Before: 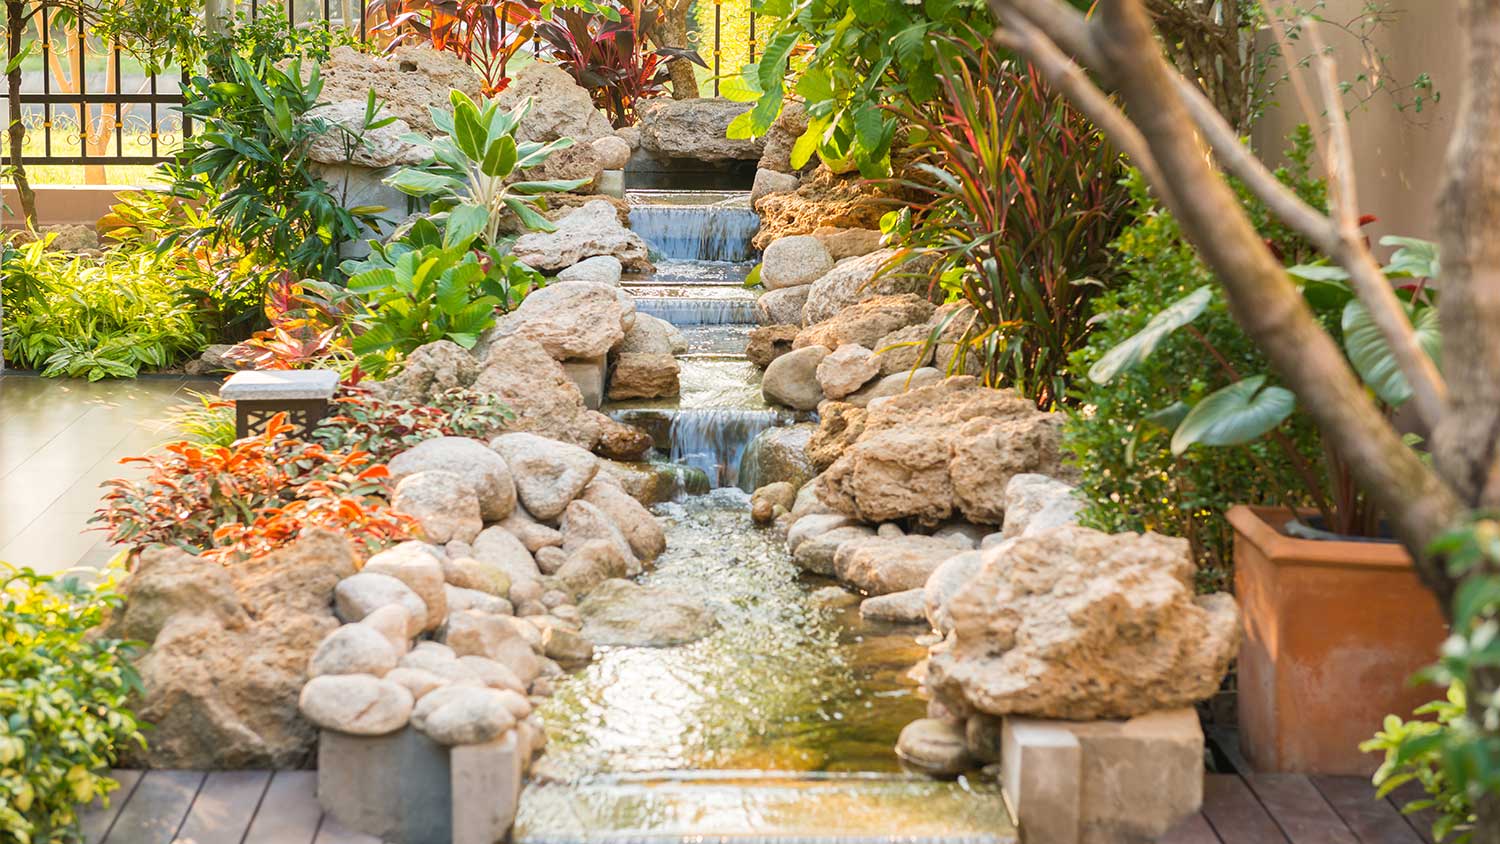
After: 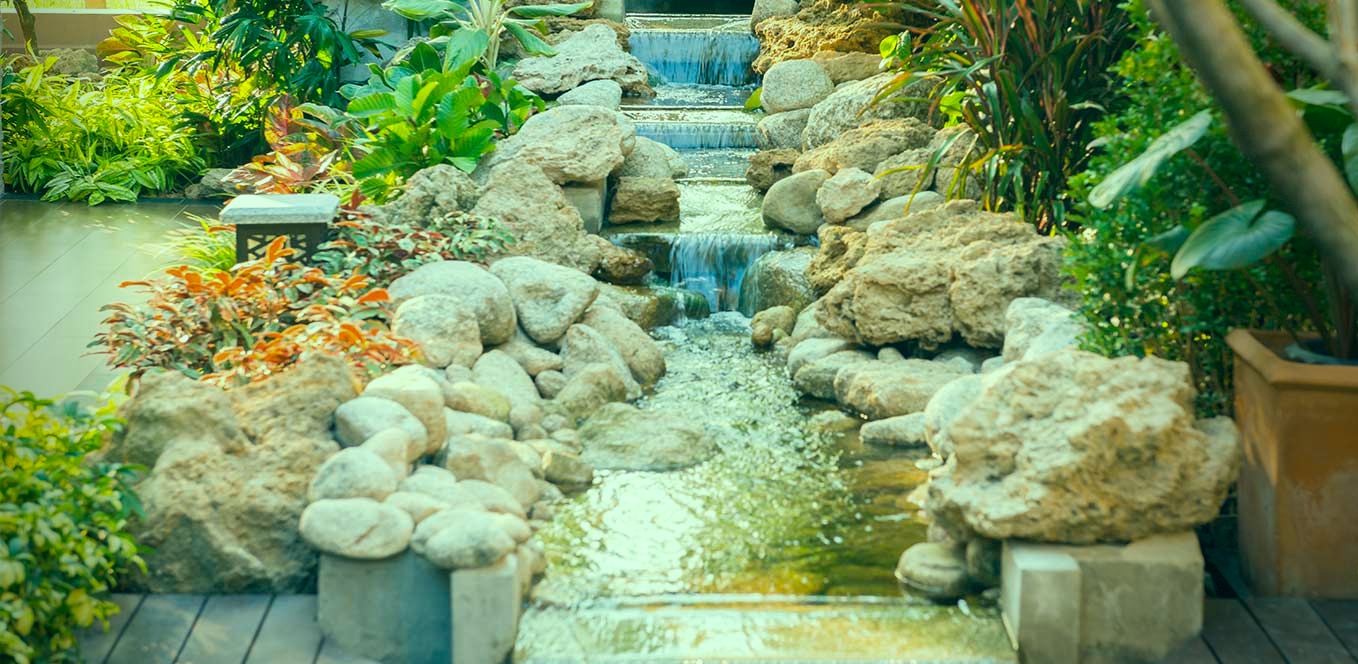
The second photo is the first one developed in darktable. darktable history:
crop: top 20.916%, right 9.437%, bottom 0.316%
color correction: highlights a* -20.08, highlights b* 9.8, shadows a* -20.4, shadows b* -10.76
vignetting: fall-off start 68.33%, fall-off radius 30%, saturation 0.042, center (-0.066, -0.311), width/height ratio 0.992, shape 0.85, dithering 8-bit output
